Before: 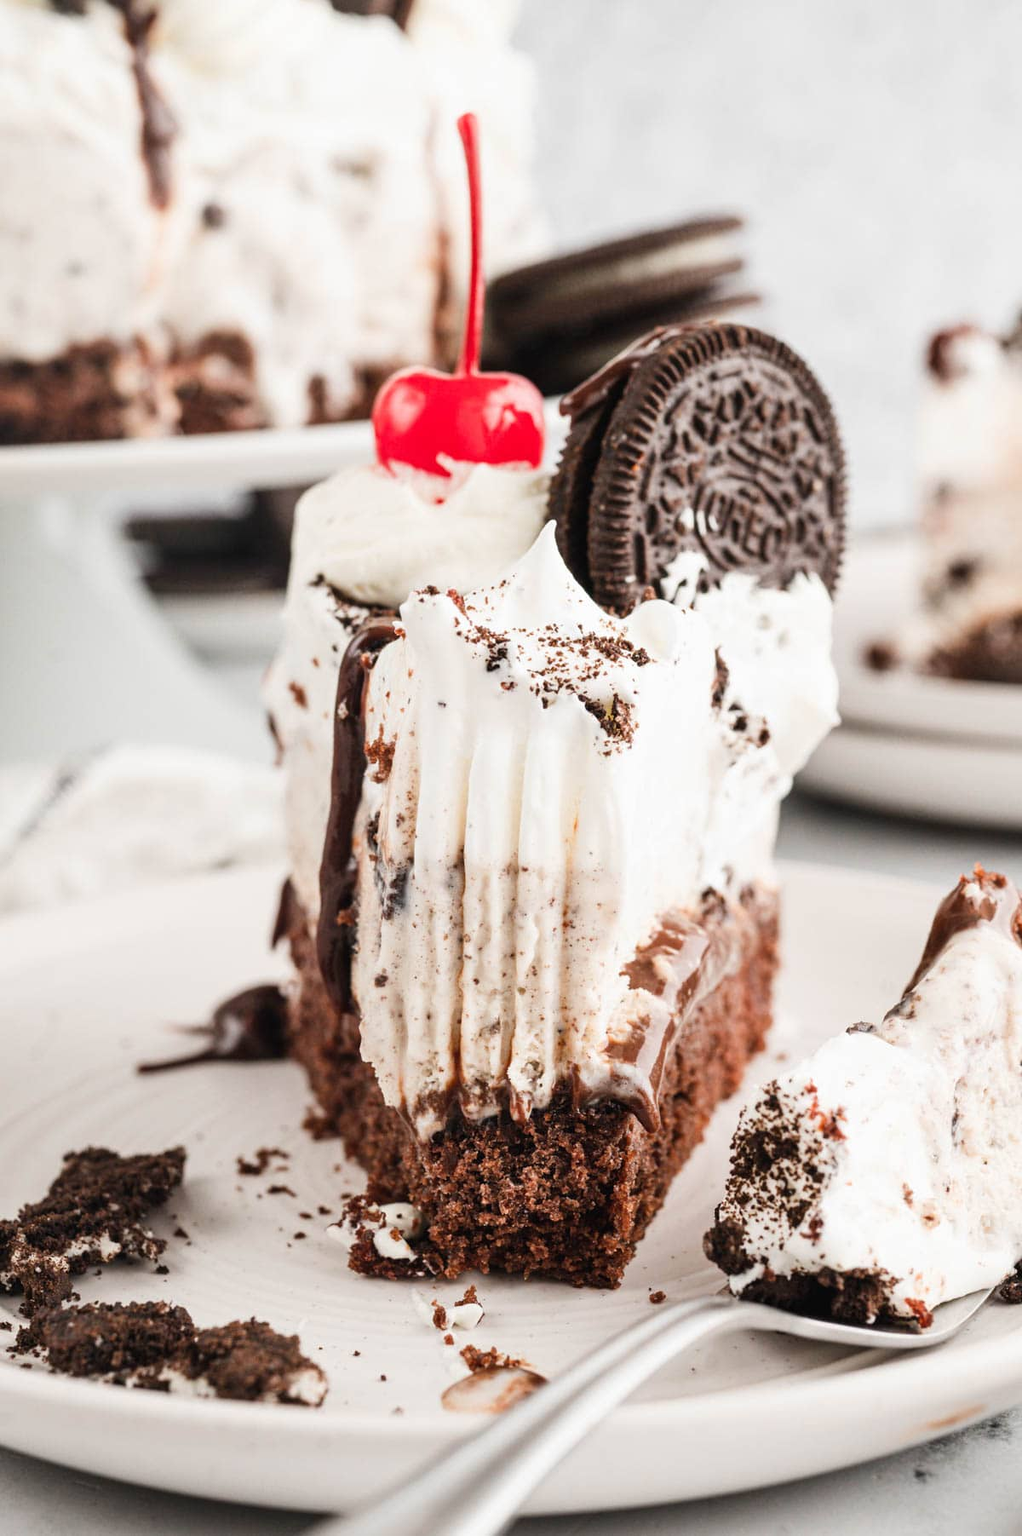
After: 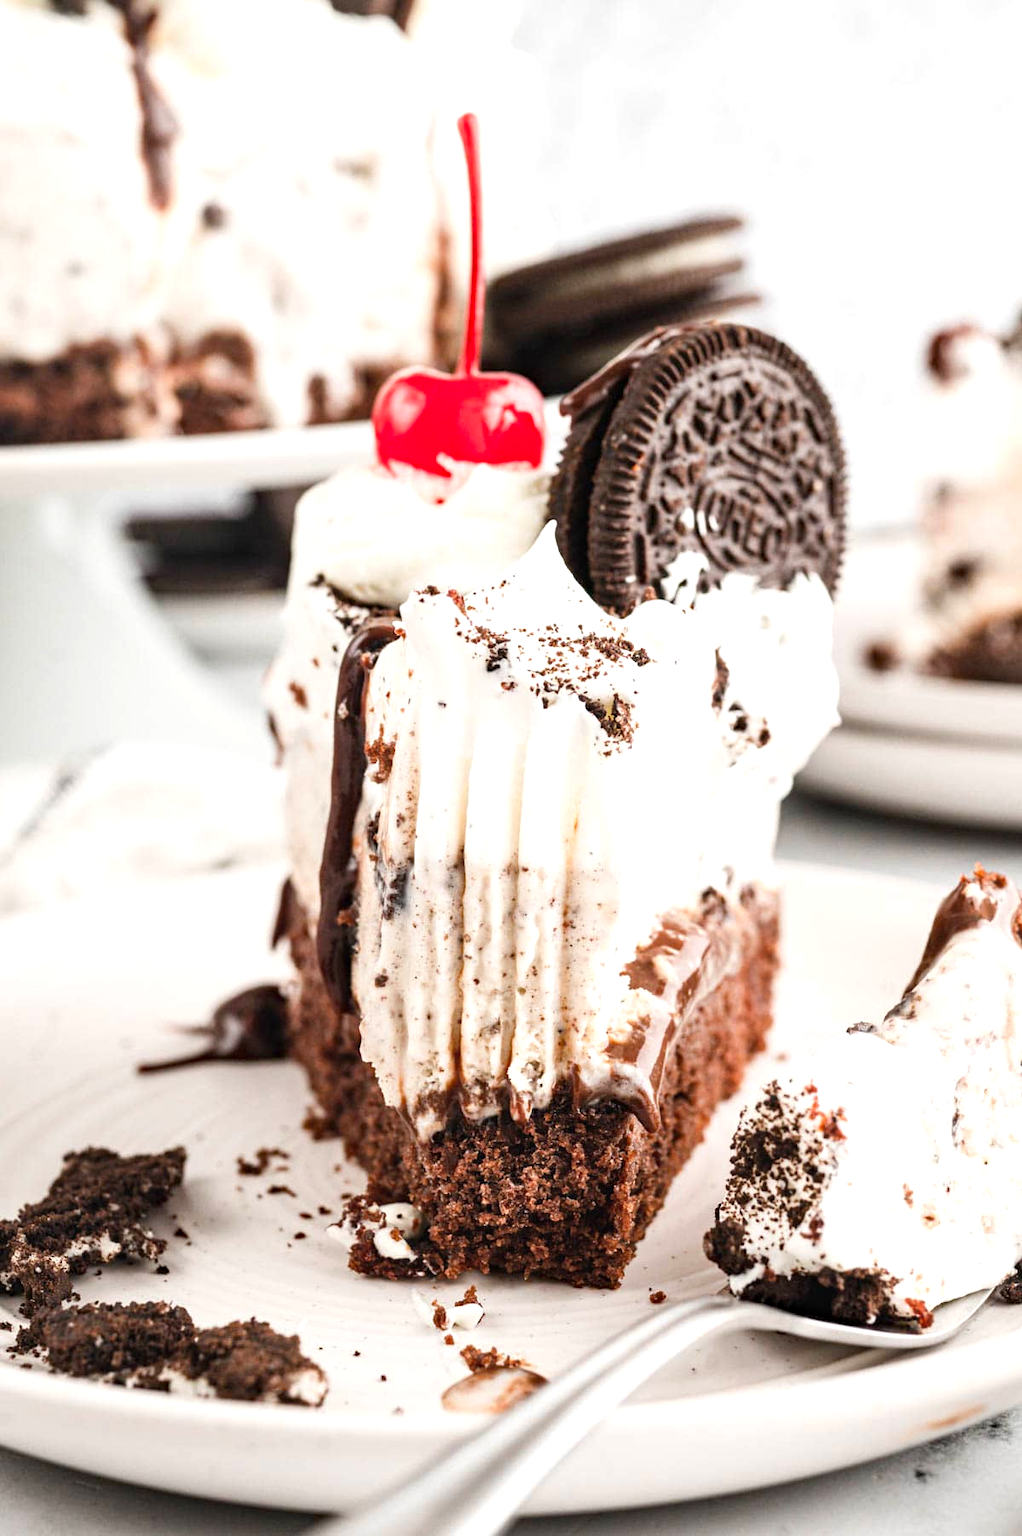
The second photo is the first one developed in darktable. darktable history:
haze removal: adaptive false
exposure: exposure 0.372 EV, compensate highlight preservation false
